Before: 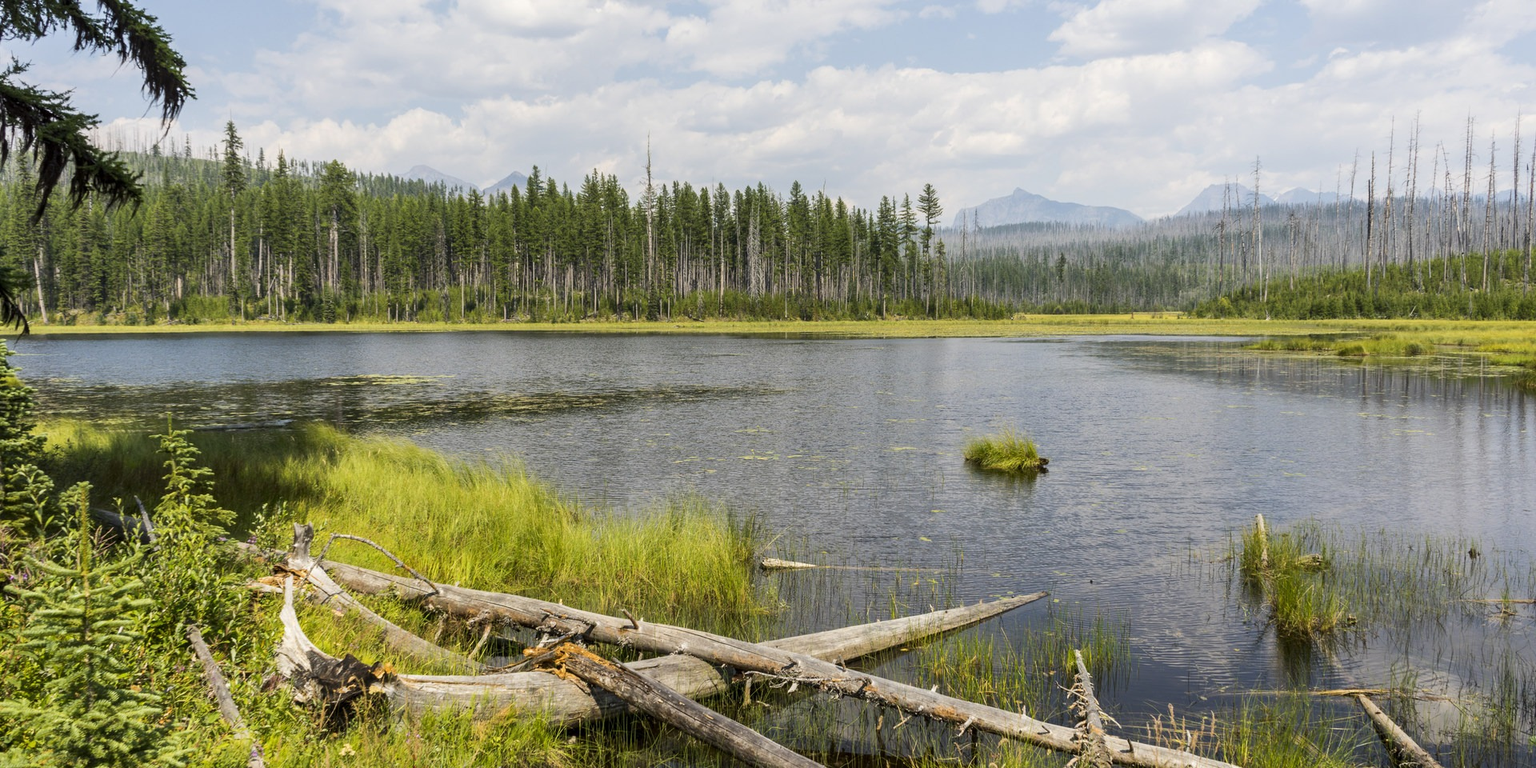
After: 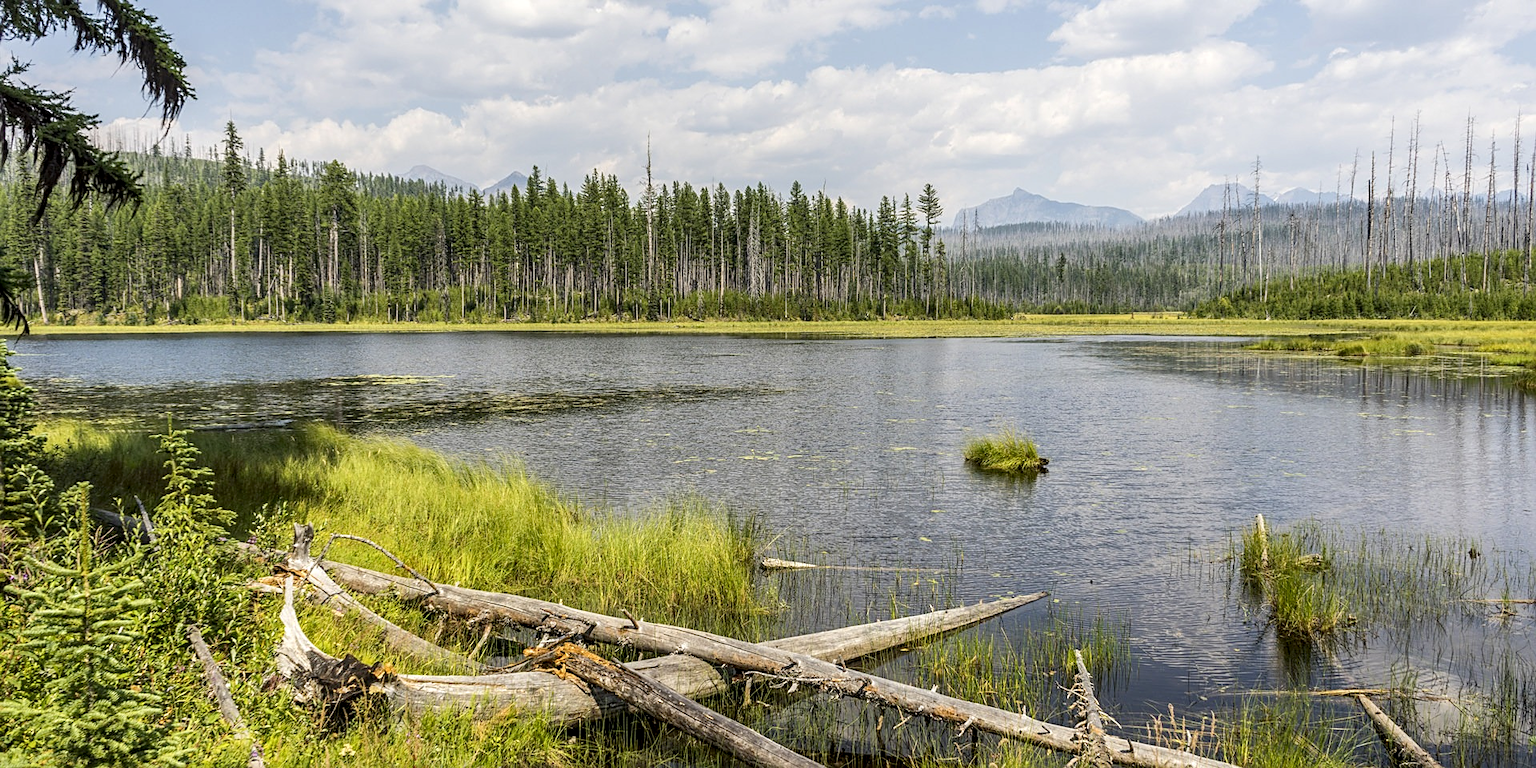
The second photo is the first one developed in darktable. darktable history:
sharpen: on, module defaults
local contrast: highlights 34%, detail 135%
levels: levels [0, 0.478, 1]
